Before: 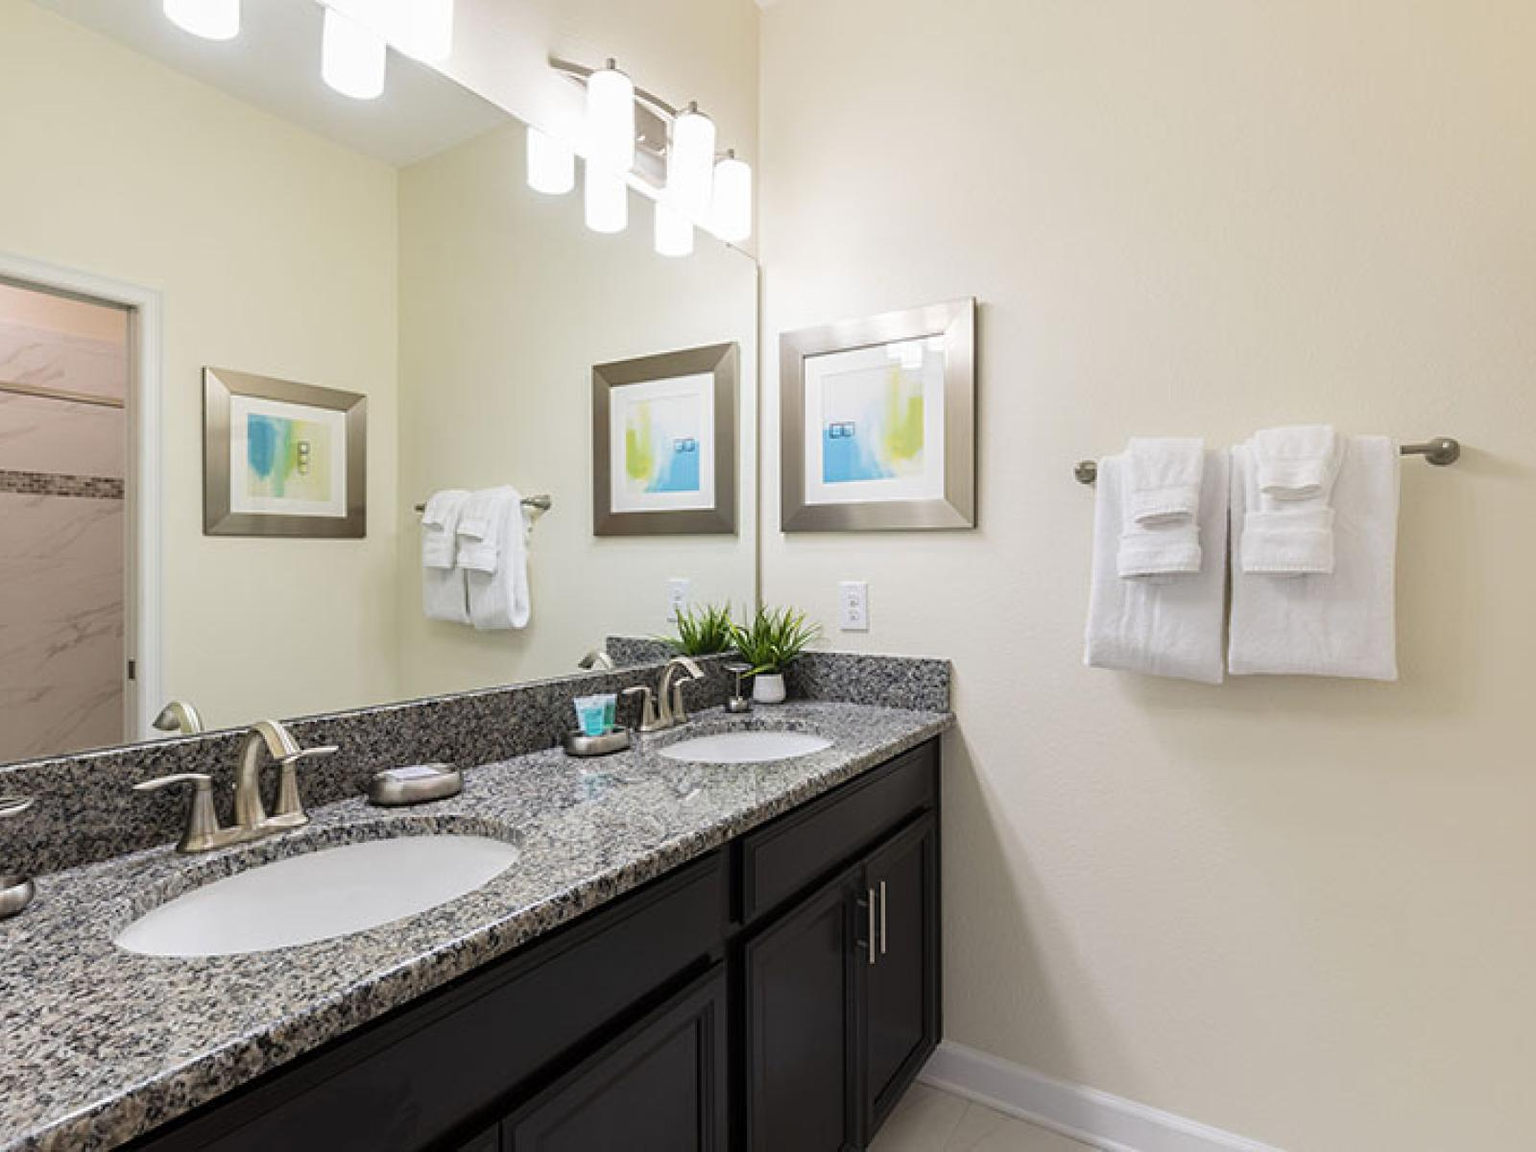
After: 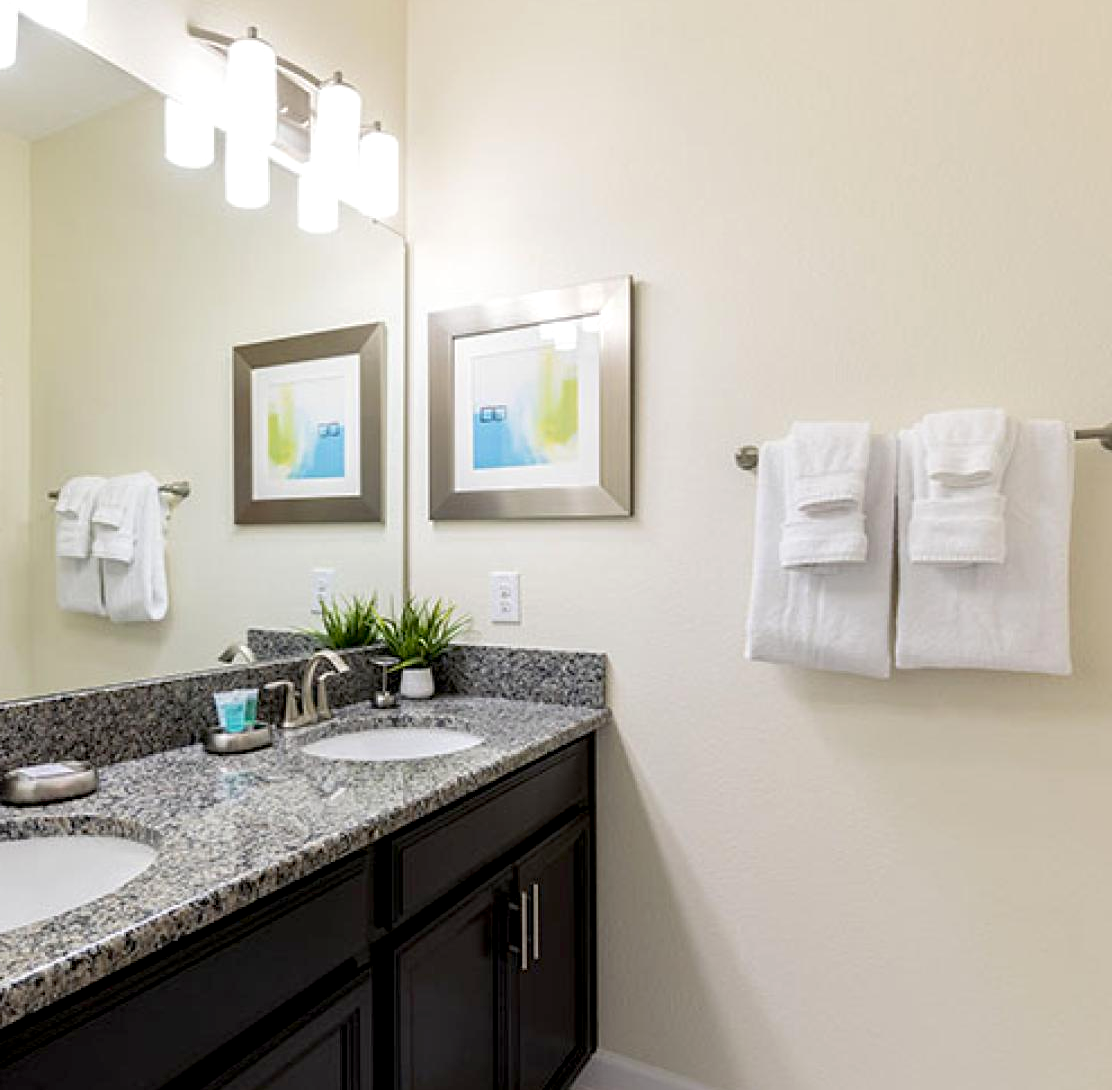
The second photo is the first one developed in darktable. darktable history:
crop and rotate: left 24.034%, top 2.838%, right 6.406%, bottom 6.299%
exposure: black level correction 0.009, exposure 0.119 EV, compensate highlight preservation false
